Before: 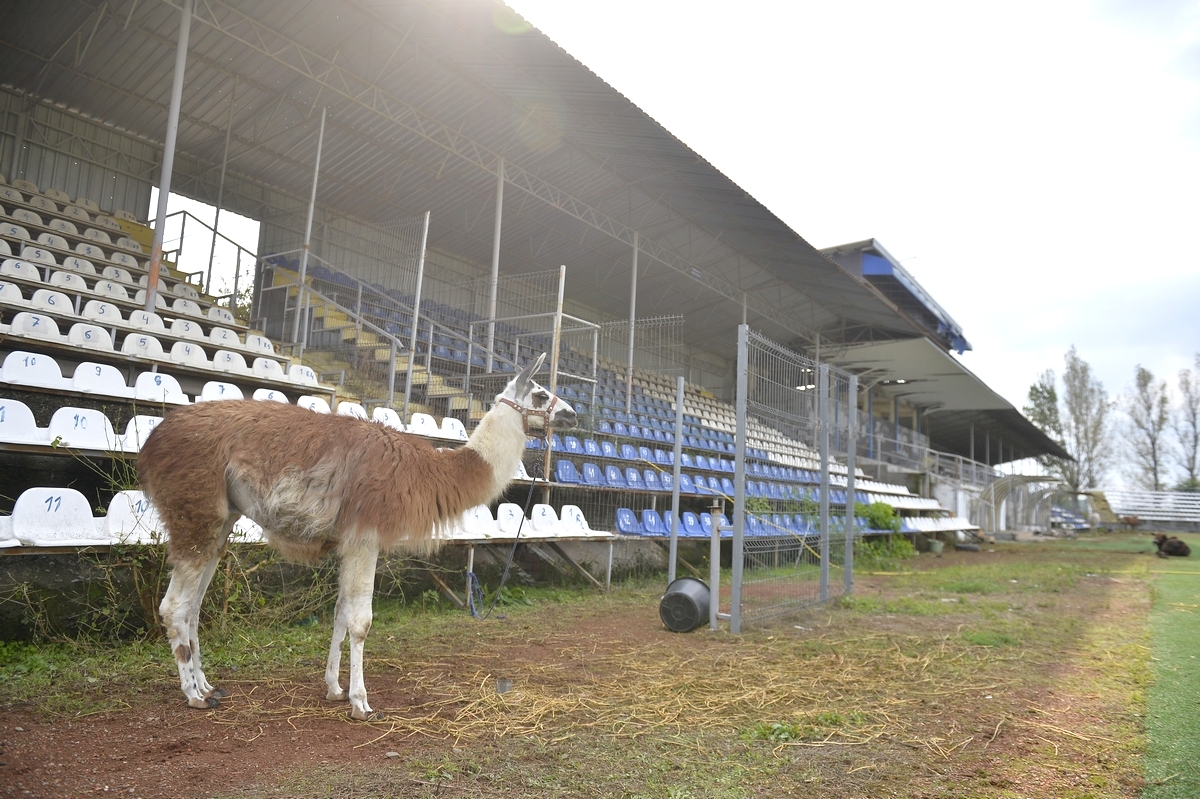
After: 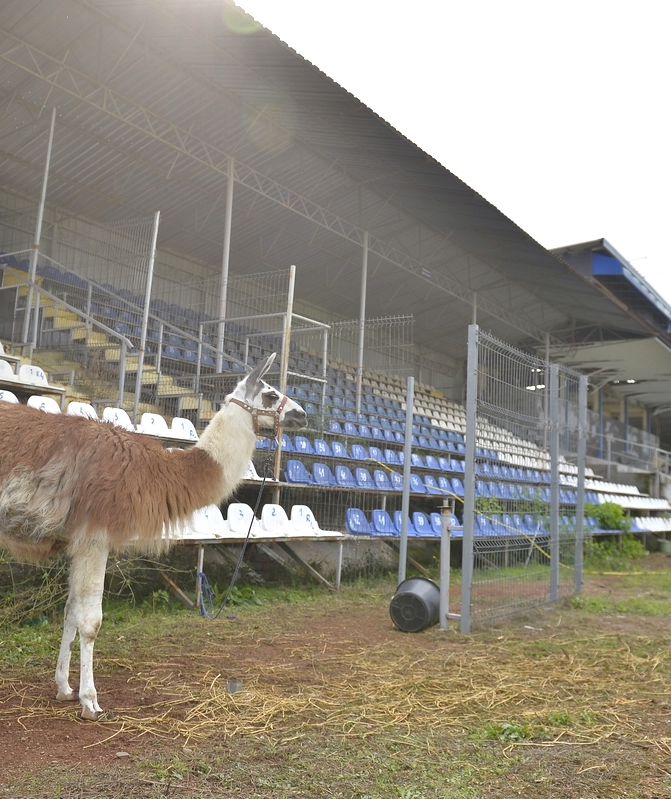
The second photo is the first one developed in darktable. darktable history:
shadows and highlights: radius 107.42, shadows 23.69, highlights -58.1, low approximation 0.01, soften with gaussian
crop and rotate: left 22.524%, right 21.525%
